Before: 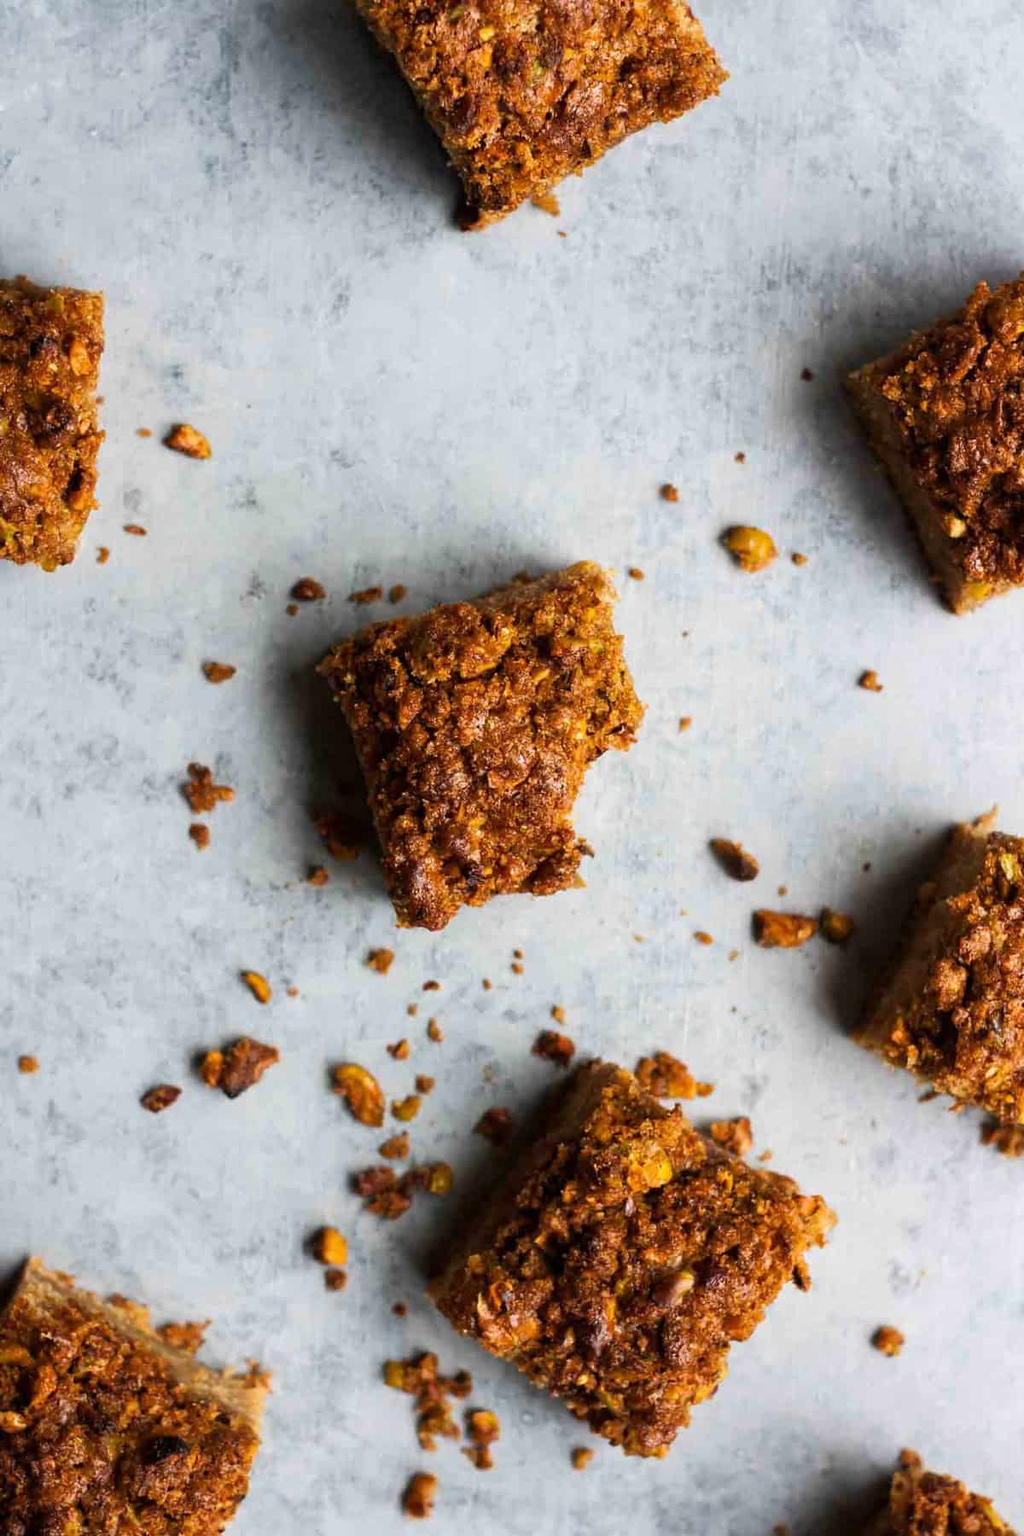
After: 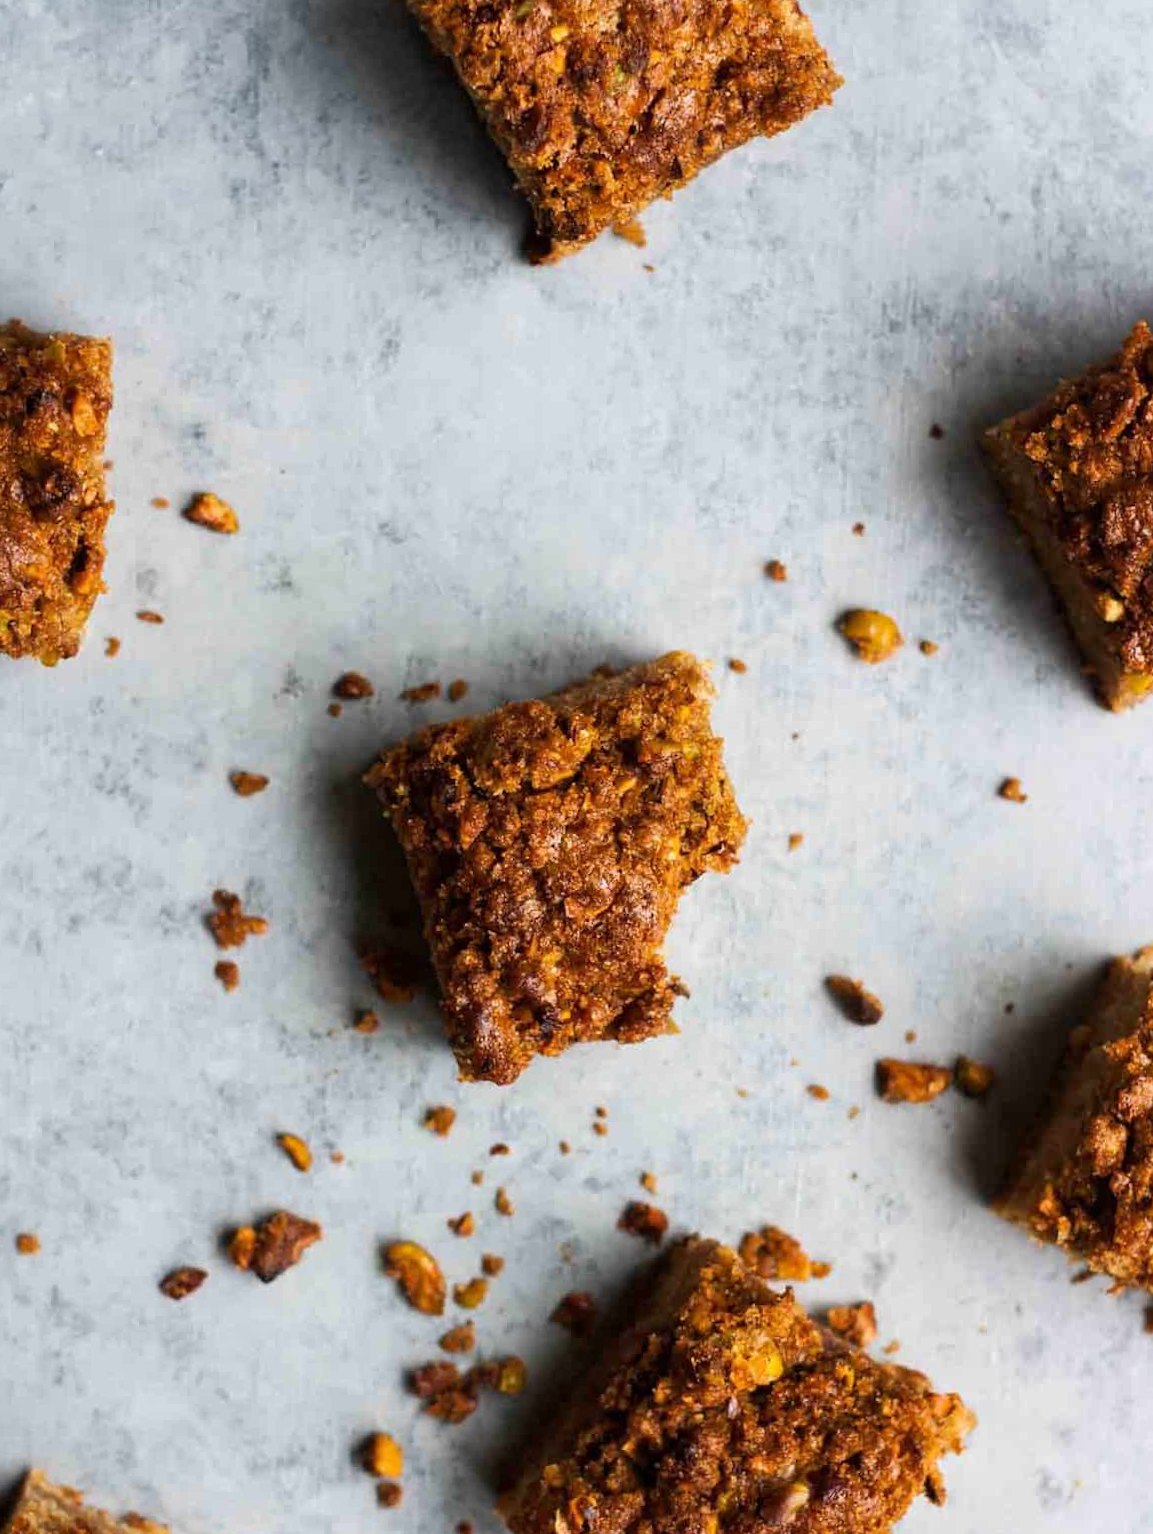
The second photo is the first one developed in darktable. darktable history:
crop and rotate: angle 0.263°, left 0.287%, right 2.932%, bottom 14.165%
